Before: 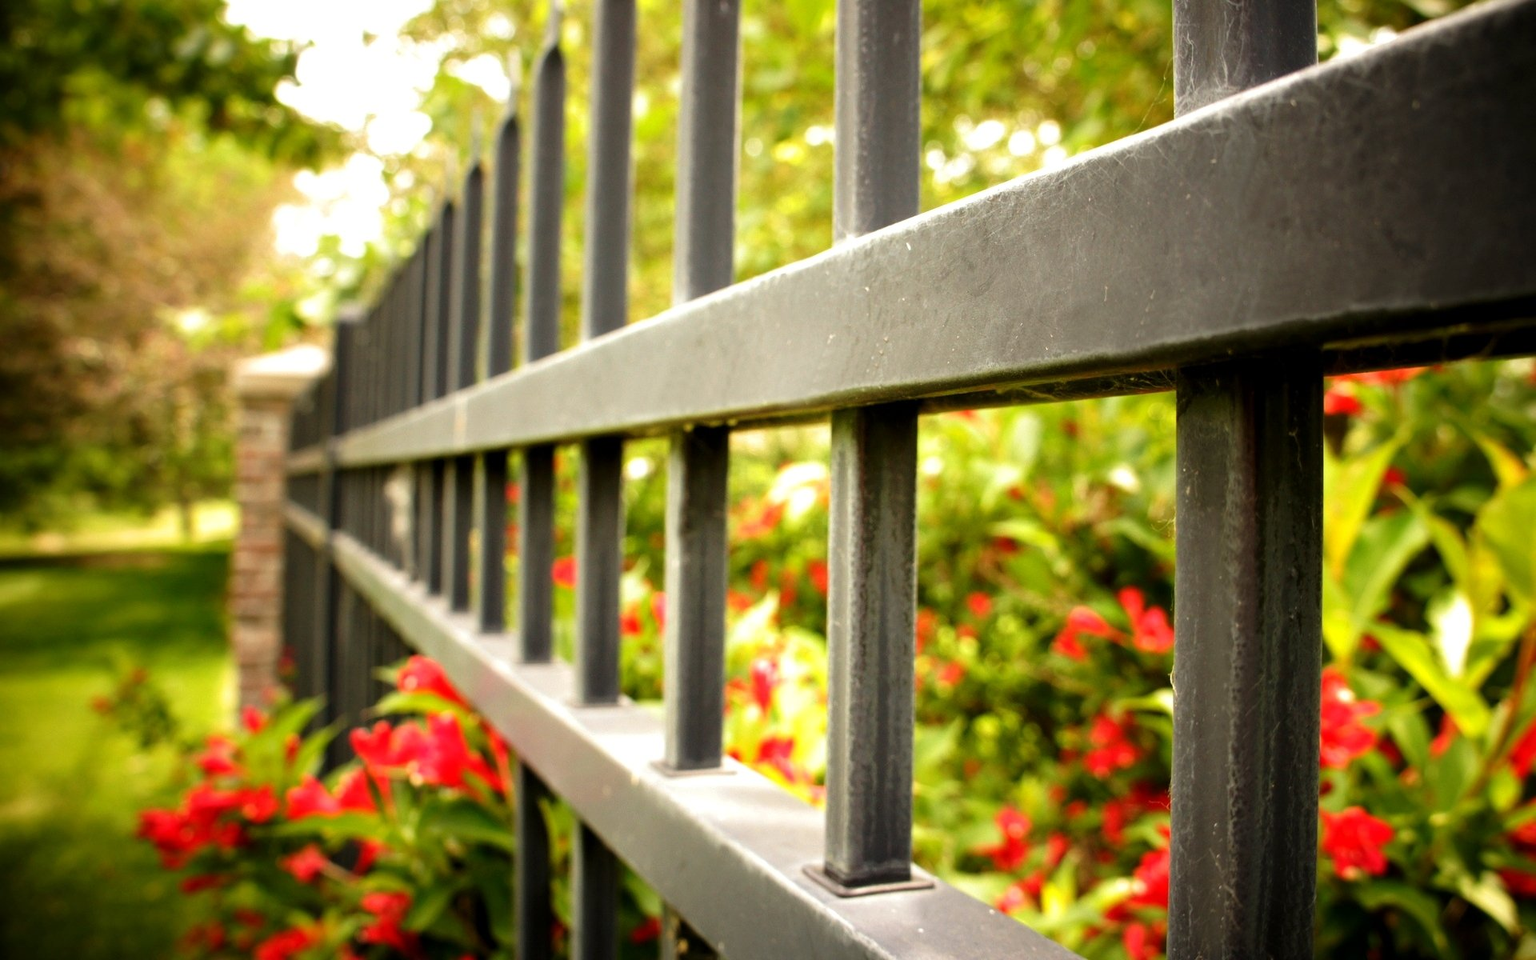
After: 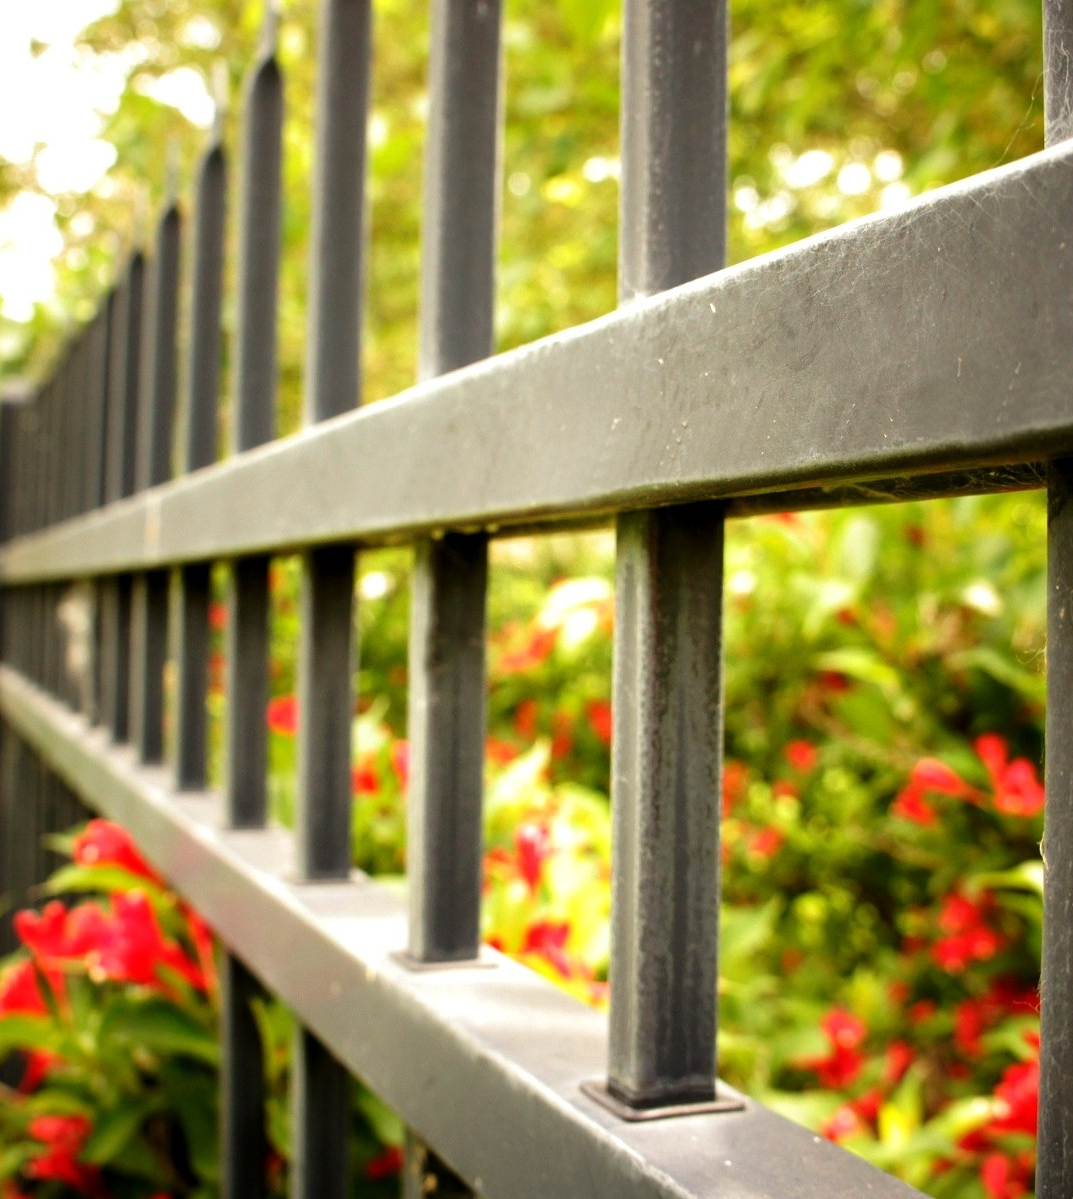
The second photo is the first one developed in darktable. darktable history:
crop: left 22.061%, right 22.04%, bottom 0.013%
